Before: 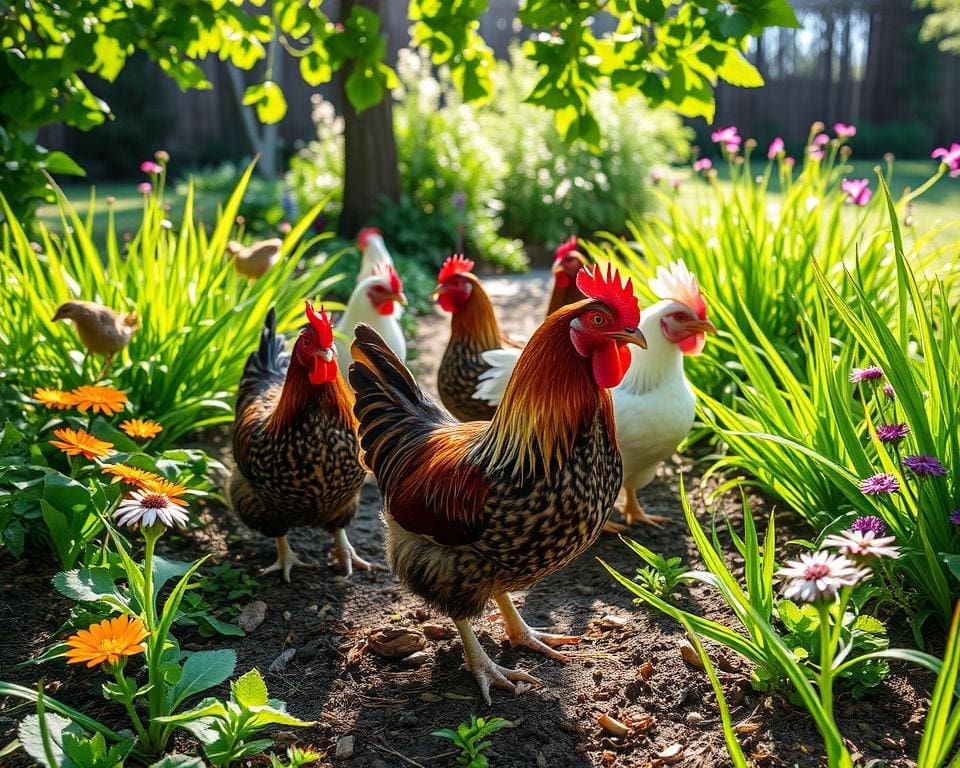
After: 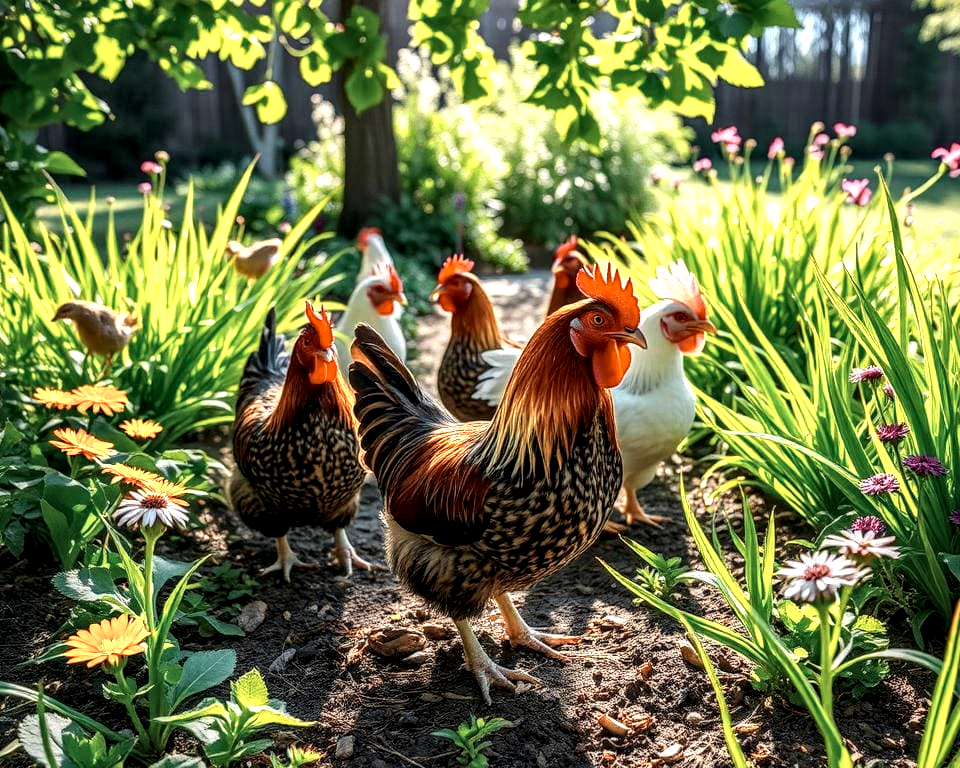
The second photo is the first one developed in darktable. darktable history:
color zones: curves: ch0 [(0.018, 0.548) (0.197, 0.654) (0.425, 0.447) (0.605, 0.658) (0.732, 0.579)]; ch1 [(0.105, 0.531) (0.224, 0.531) (0.386, 0.39) (0.618, 0.456) (0.732, 0.456) (0.956, 0.421)]; ch2 [(0.039, 0.583) (0.215, 0.465) (0.399, 0.544) (0.465, 0.548) (0.614, 0.447) (0.724, 0.43) (0.882, 0.623) (0.956, 0.632)]
local contrast: highlights 20%, detail 150%
